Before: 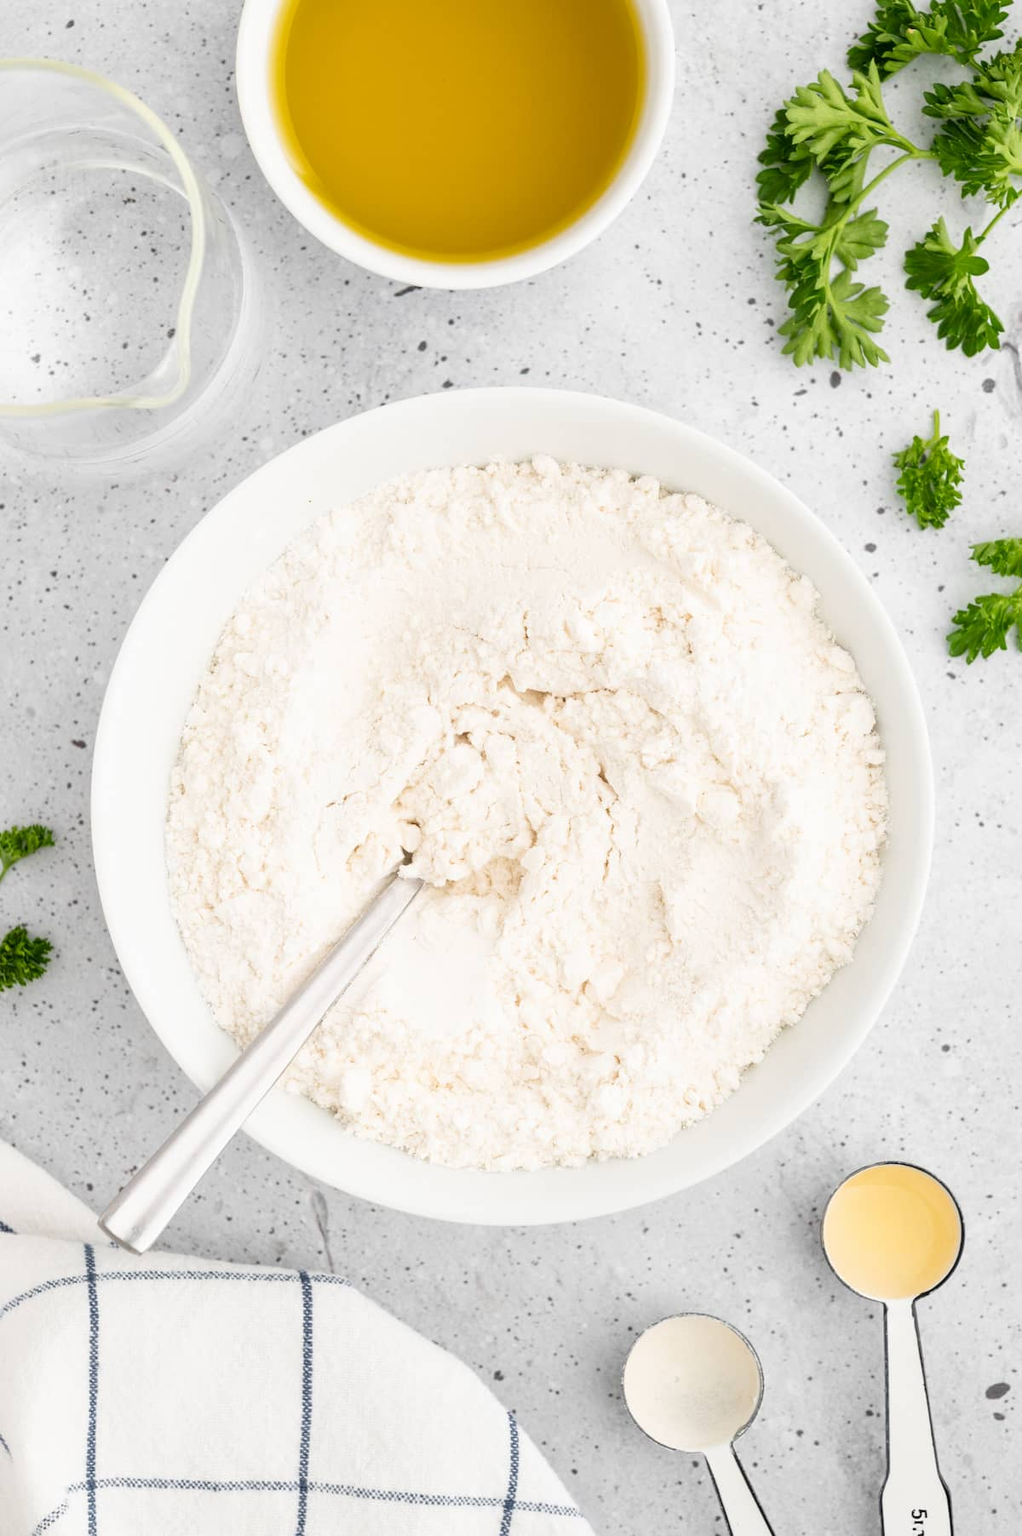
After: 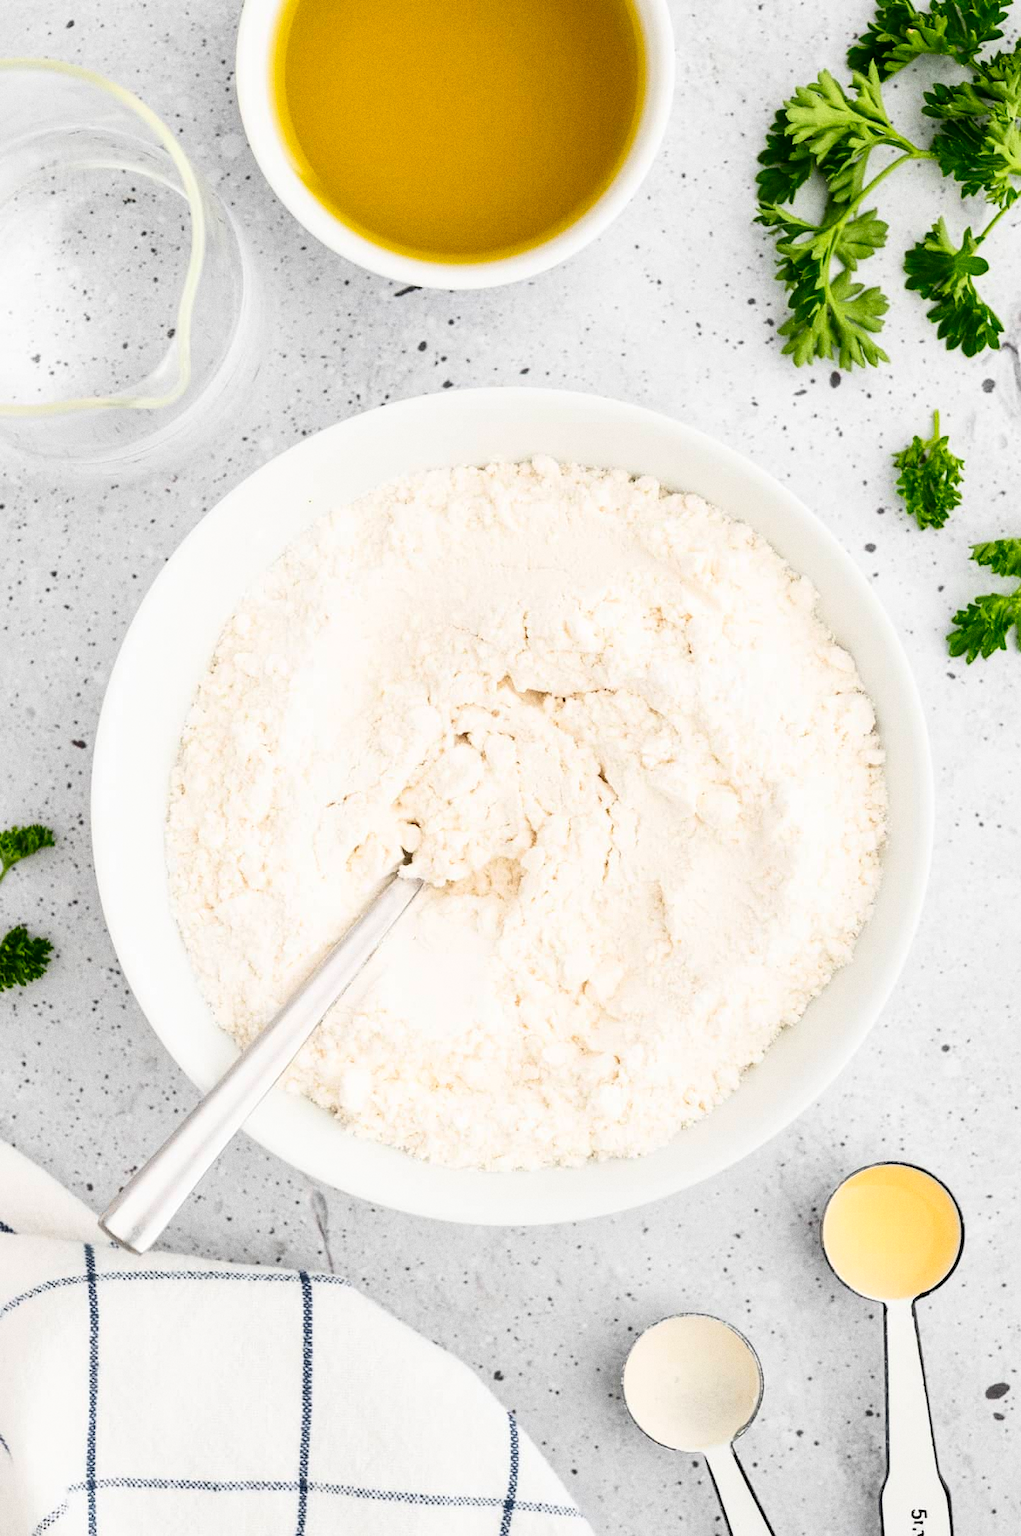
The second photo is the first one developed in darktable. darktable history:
contrast brightness saturation: contrast 0.21, brightness -0.11, saturation 0.21
grain: strength 26%
